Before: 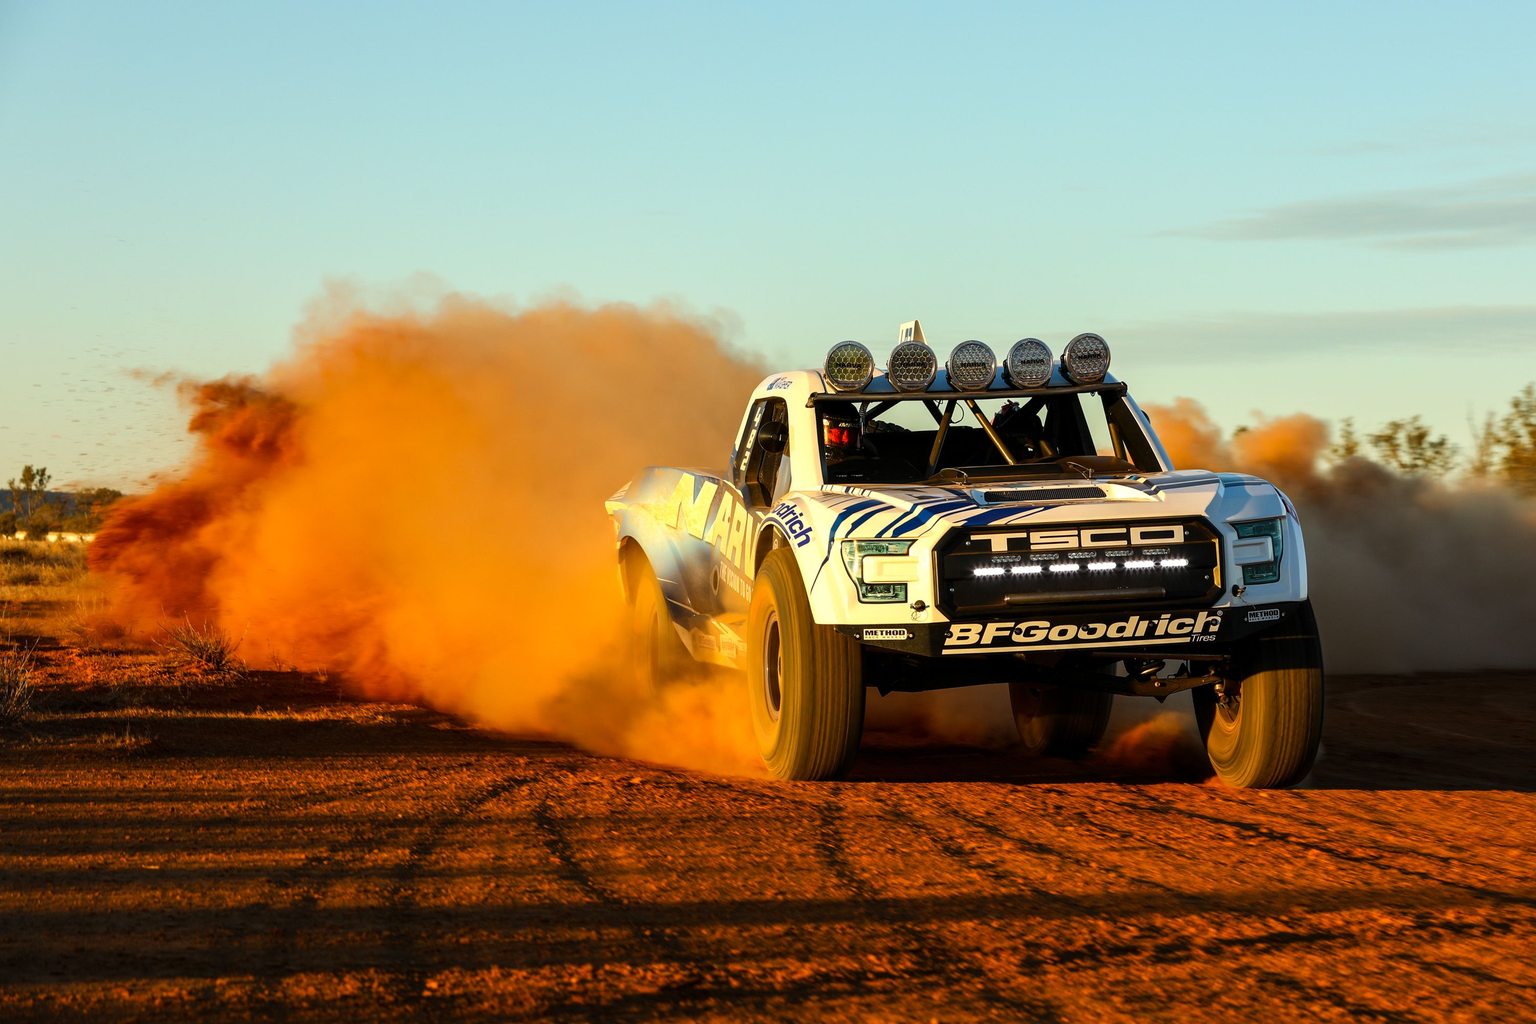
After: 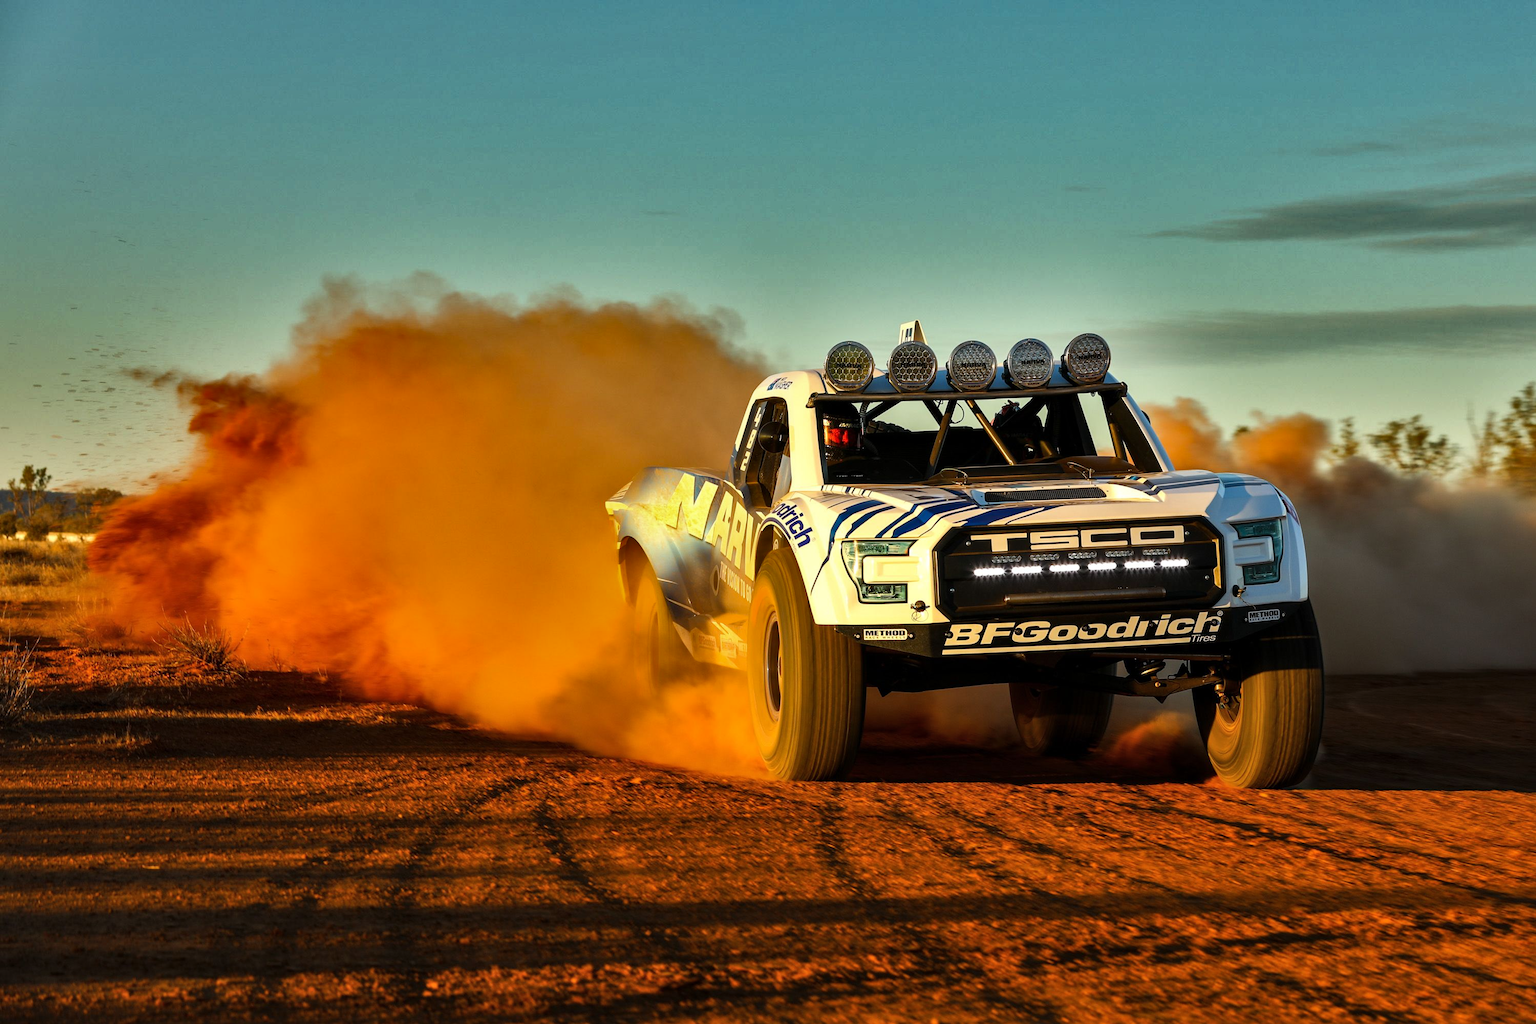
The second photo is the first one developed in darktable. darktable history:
shadows and highlights: shadows 20.91, highlights -82.07, soften with gaussian
